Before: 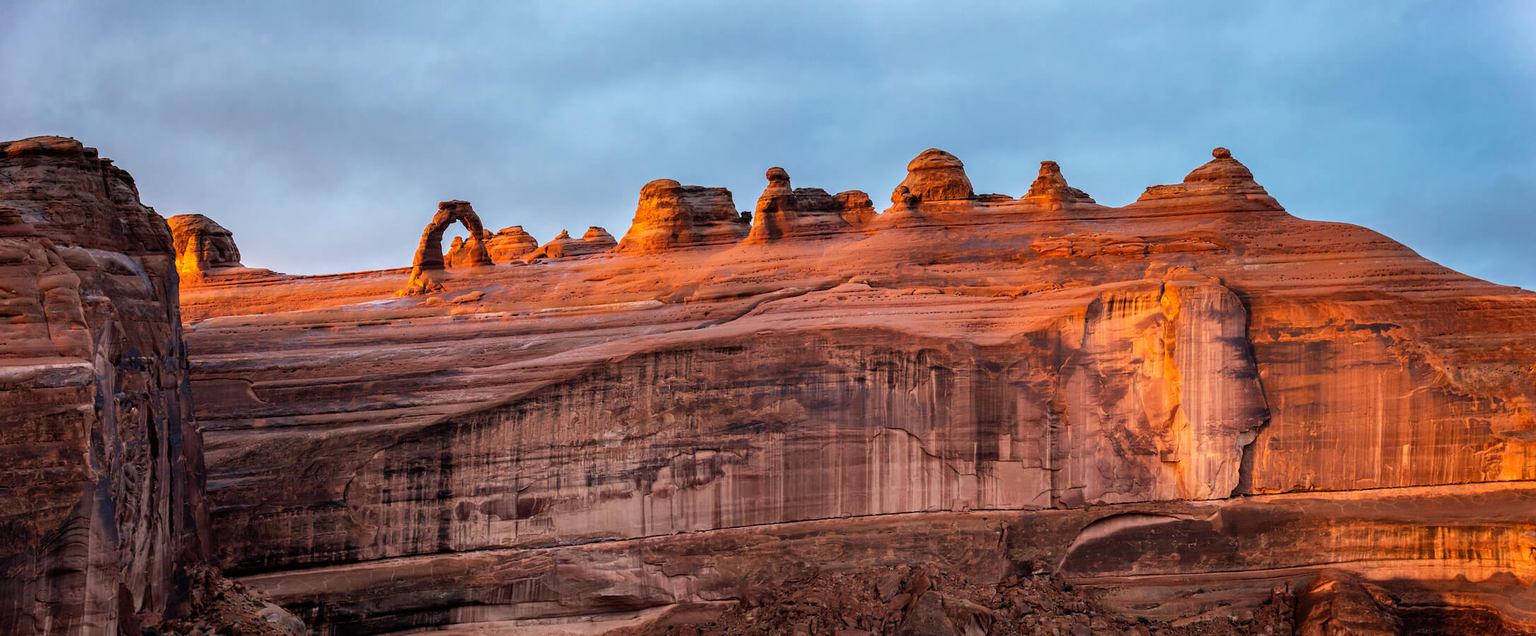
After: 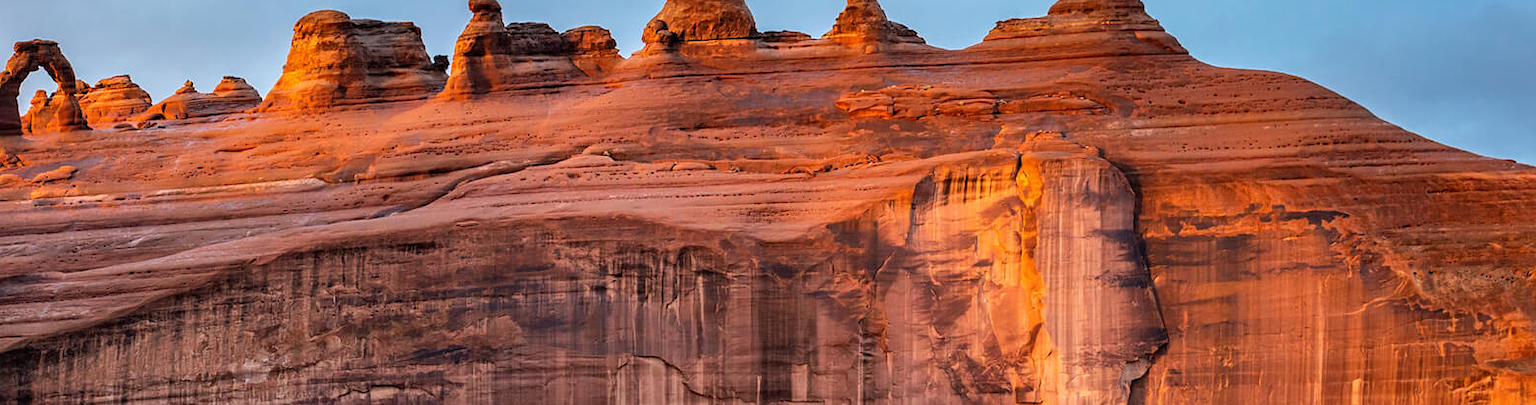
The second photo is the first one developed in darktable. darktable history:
crop and rotate: left 27.938%, top 27.046%, bottom 27.046%
sharpen: amount 0.2
